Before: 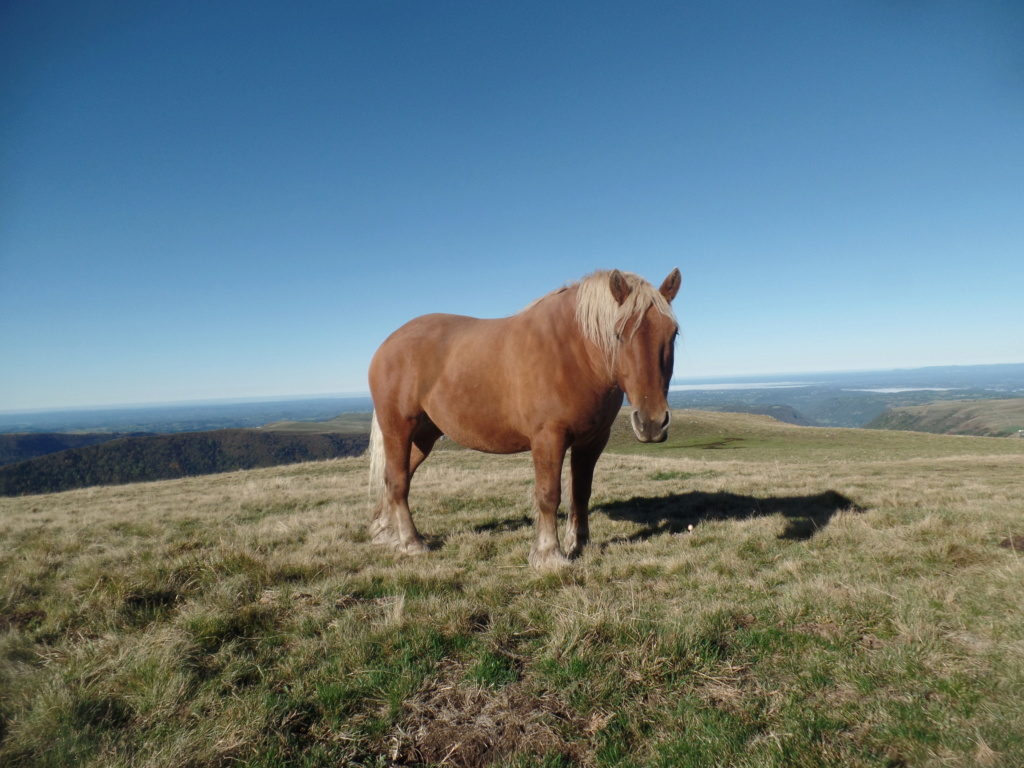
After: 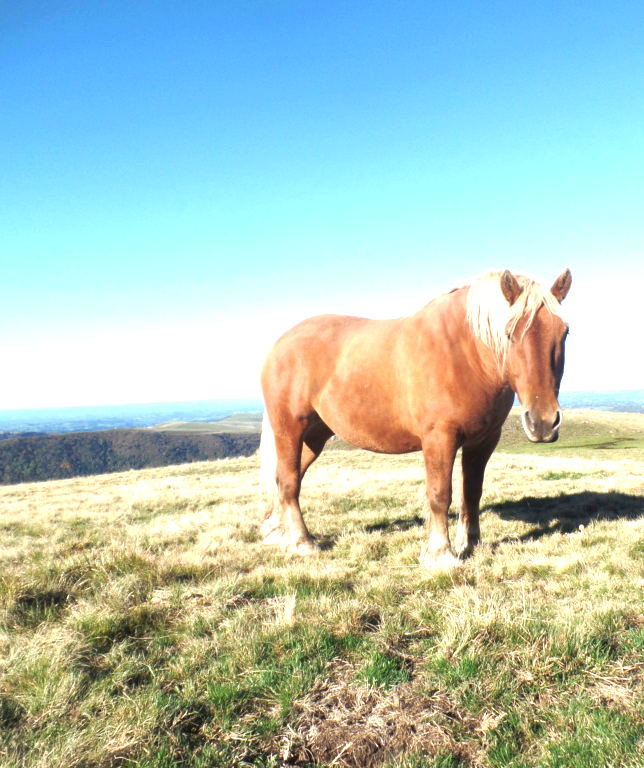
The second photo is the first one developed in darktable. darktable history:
crop: left 10.669%, right 26.44%
exposure: black level correction 0, exposure 1.668 EV, compensate exposure bias true, compensate highlight preservation false
levels: levels [0, 0.476, 0.951]
